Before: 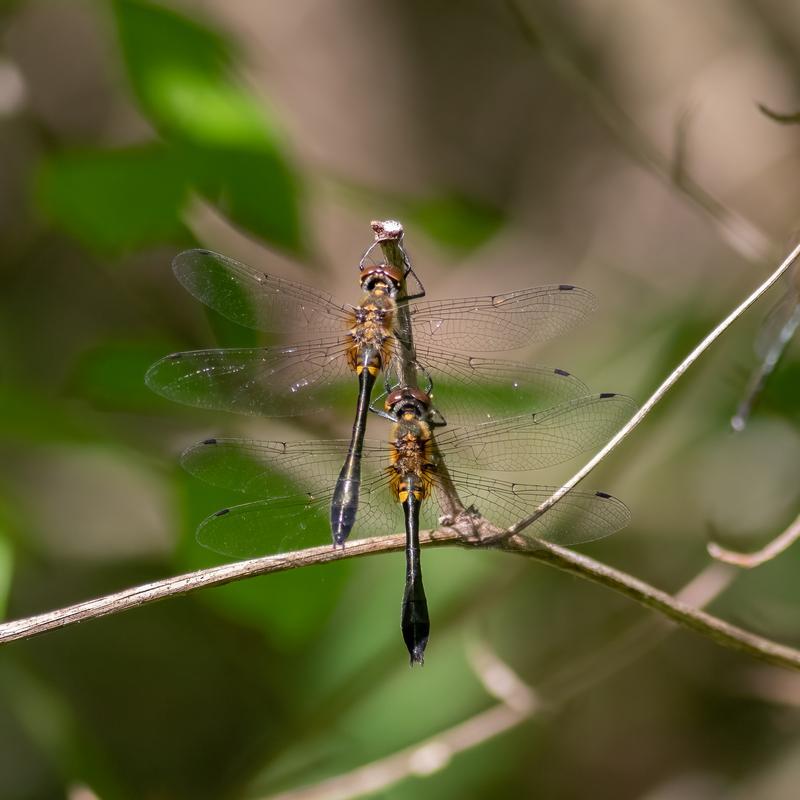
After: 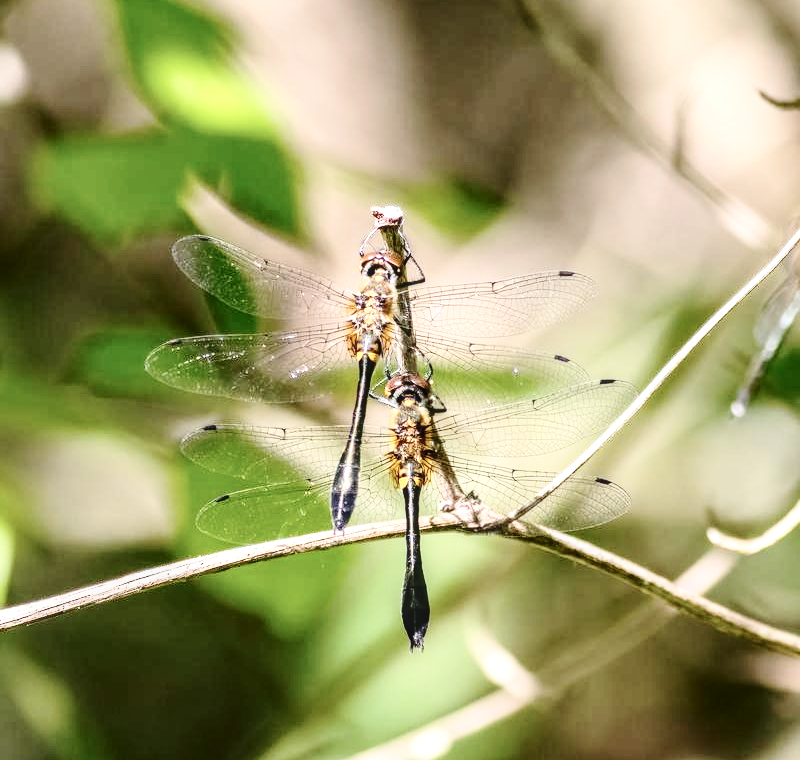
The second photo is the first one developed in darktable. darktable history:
base curve: curves: ch0 [(0, 0) (0.032, 0.037) (0.105, 0.228) (0.435, 0.76) (0.856, 0.983) (1, 1)], preserve colors none
exposure: black level correction 0, exposure 0.499 EV, compensate highlight preservation false
crop and rotate: top 1.952%, bottom 3.036%
color balance rgb: perceptual saturation grading › global saturation 0.455%, global vibrance 20%
contrast brightness saturation: contrast 0.248, saturation -0.312
local contrast: on, module defaults
